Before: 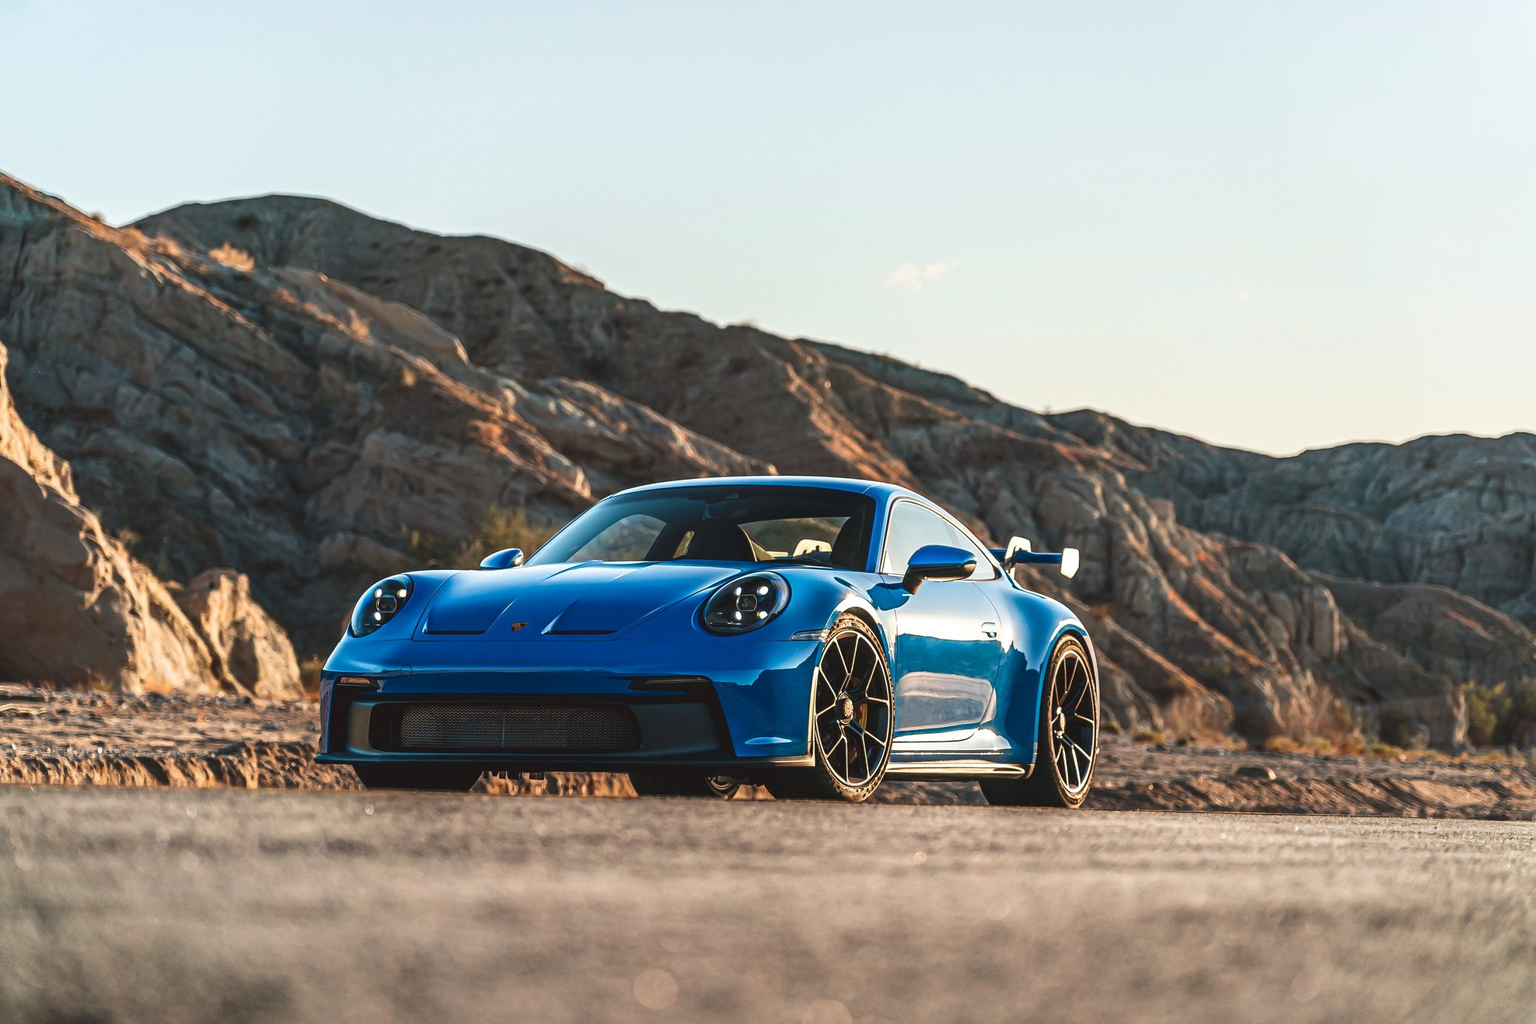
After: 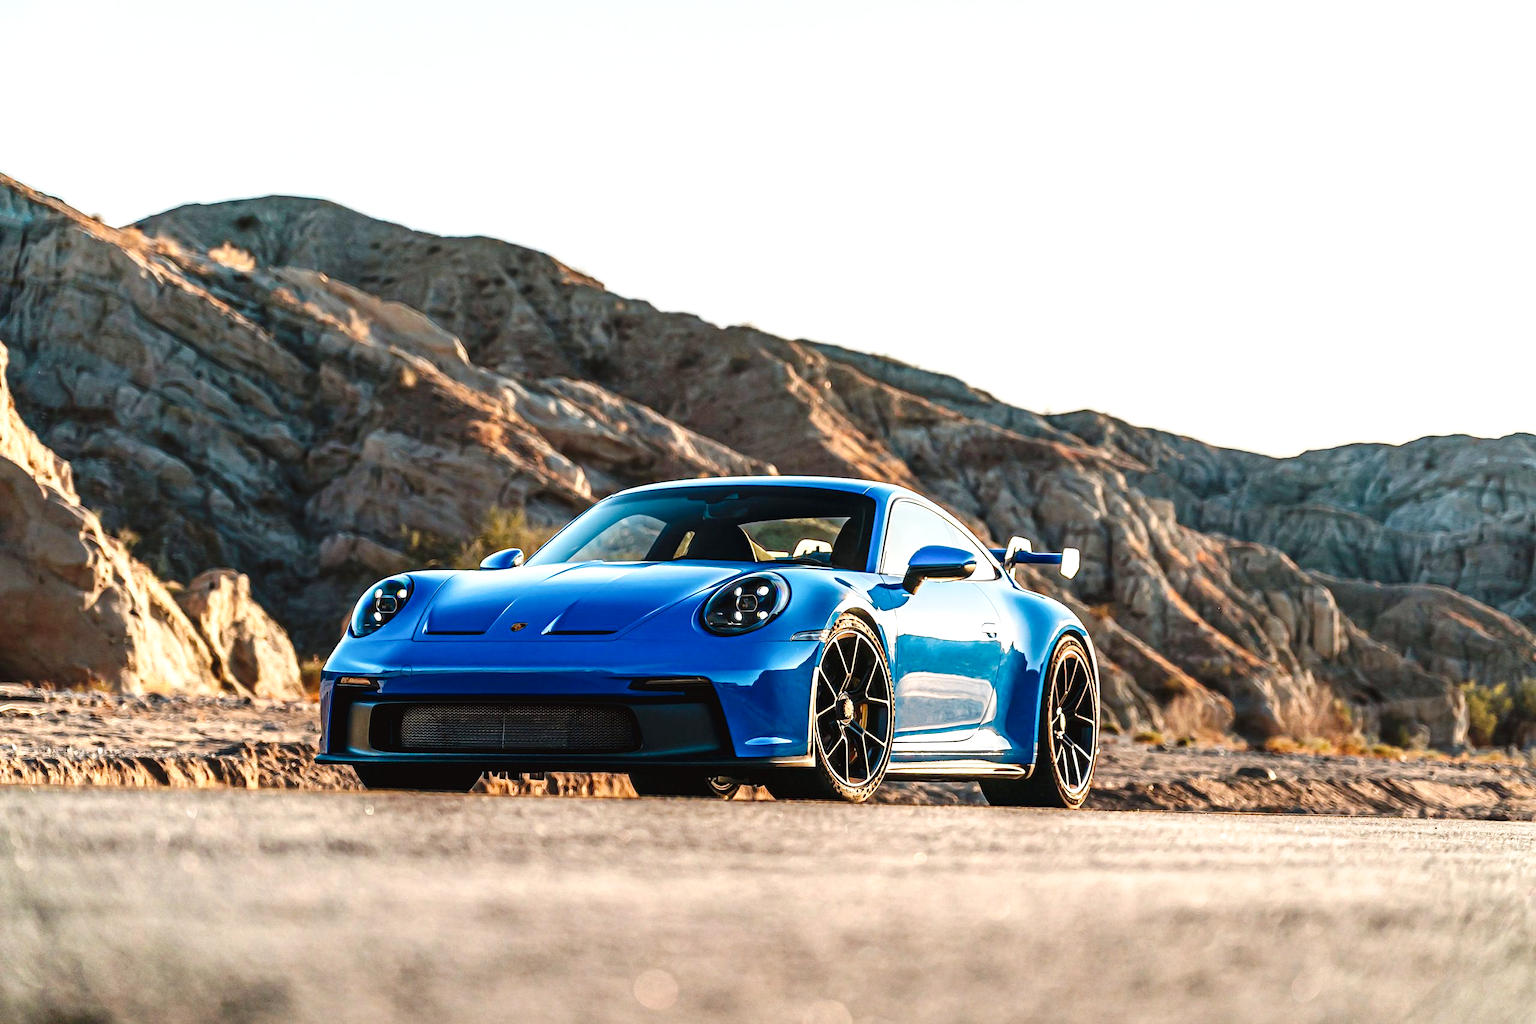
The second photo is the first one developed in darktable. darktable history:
tone curve: curves: ch0 [(0, 0) (0.003, 0) (0.011, 0.001) (0.025, 0.003) (0.044, 0.005) (0.069, 0.012) (0.1, 0.023) (0.136, 0.039) (0.177, 0.088) (0.224, 0.15) (0.277, 0.239) (0.335, 0.334) (0.399, 0.43) (0.468, 0.526) (0.543, 0.621) (0.623, 0.711) (0.709, 0.791) (0.801, 0.87) (0.898, 0.949) (1, 1)], preserve colors none
exposure: black level correction 0, exposure 0.5 EV, compensate highlight preservation false
